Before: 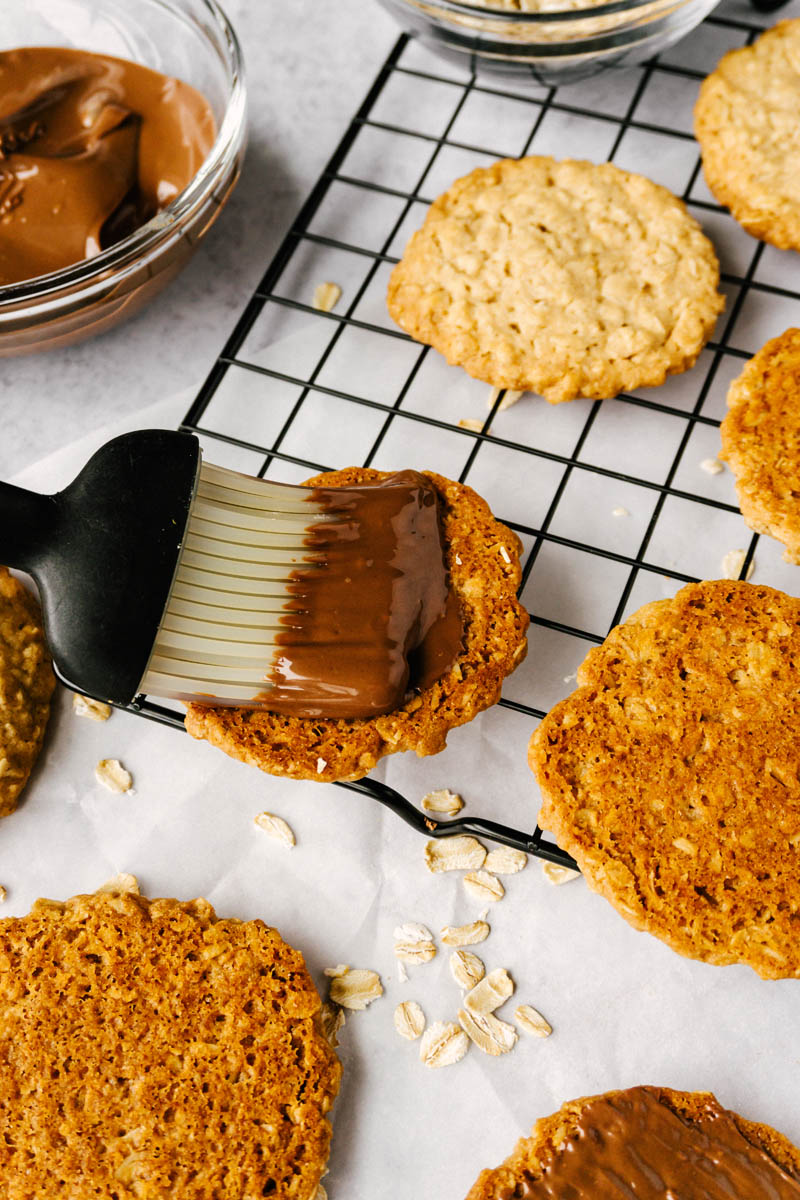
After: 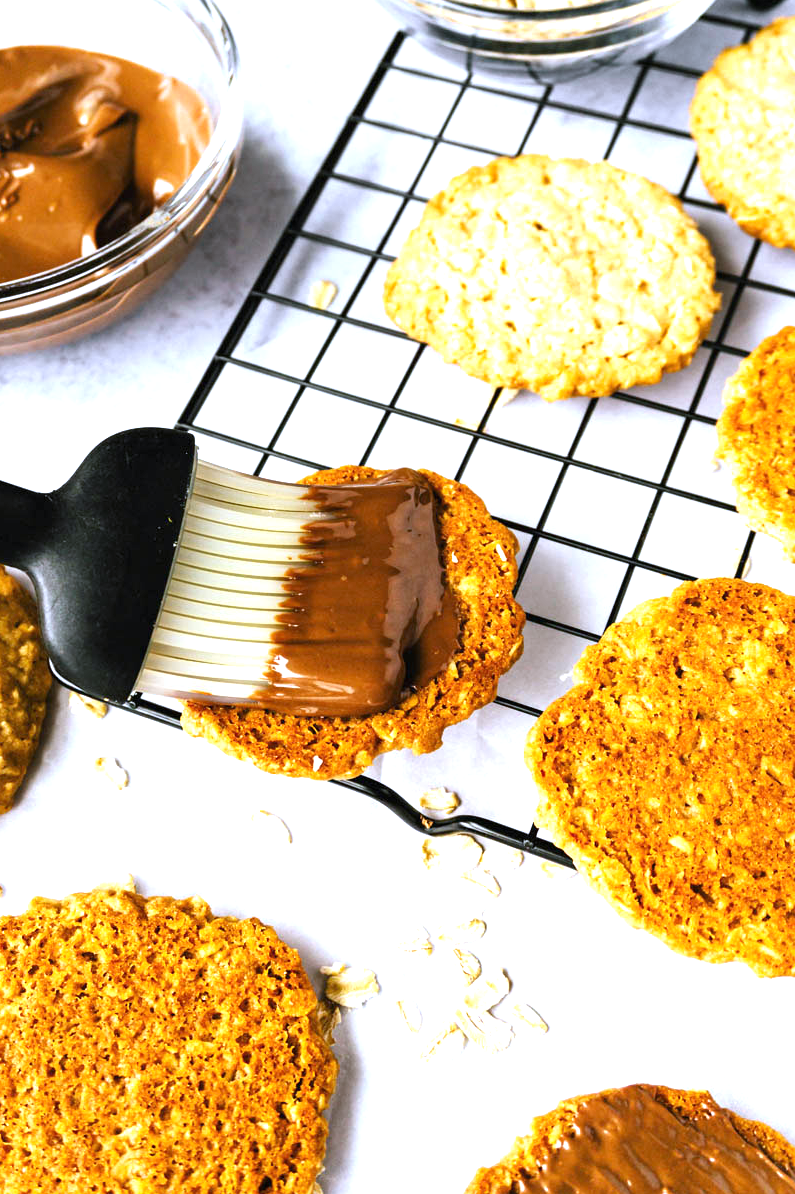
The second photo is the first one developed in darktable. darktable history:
crop and rotate: left 0.614%, top 0.179%, bottom 0.309%
white balance: red 0.948, green 1.02, blue 1.176
exposure: black level correction 0, exposure 1.015 EV, compensate exposure bias true, compensate highlight preservation false
